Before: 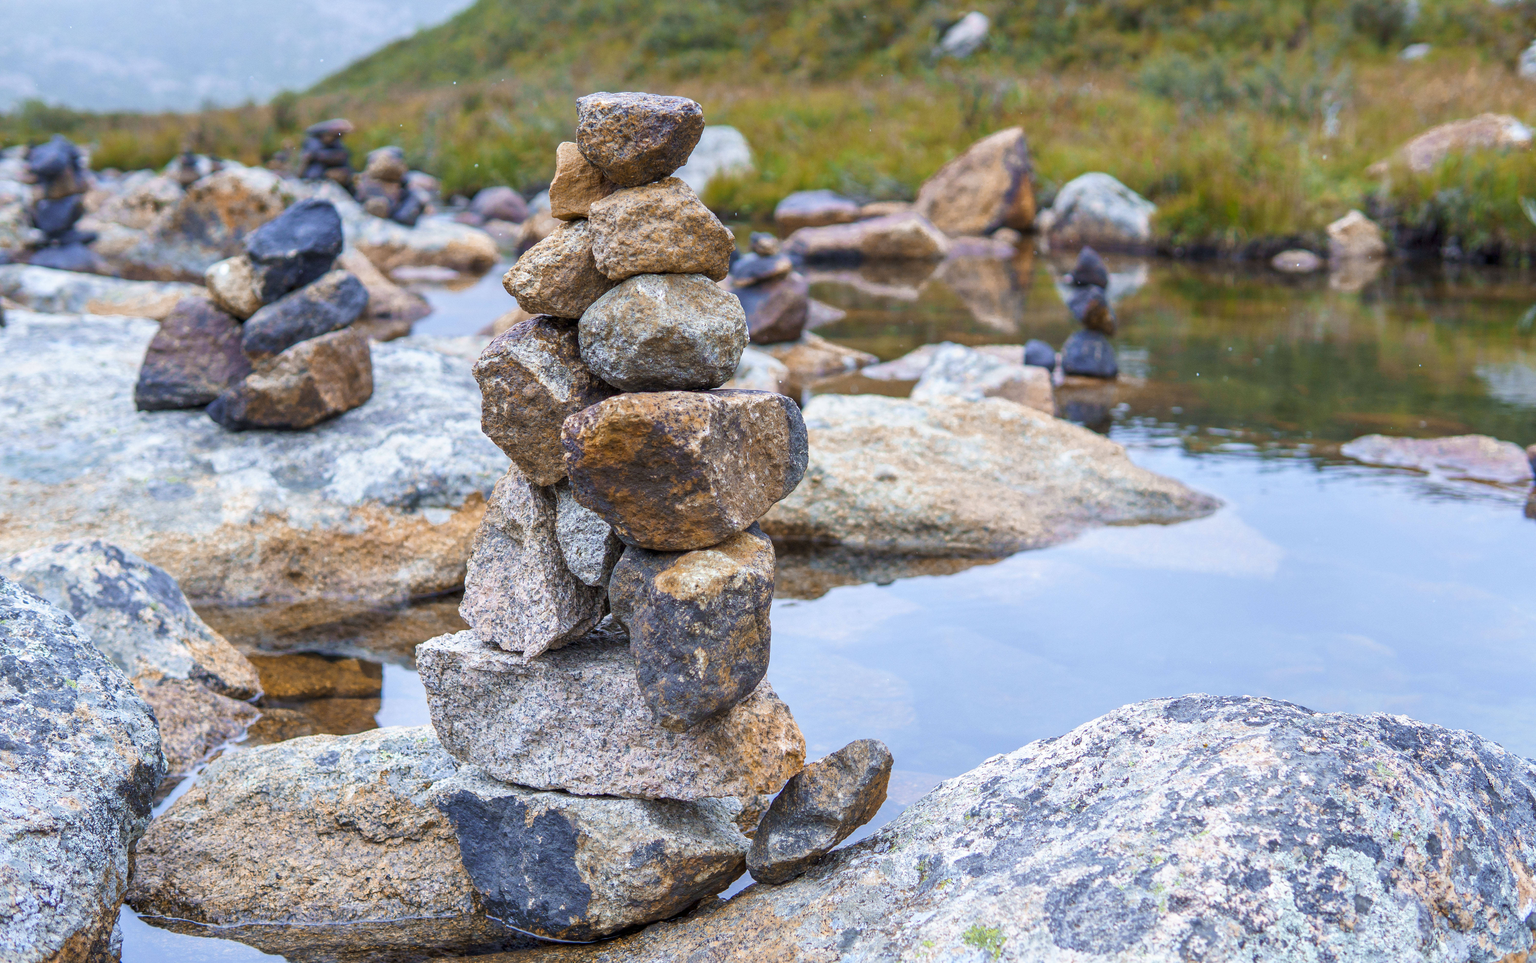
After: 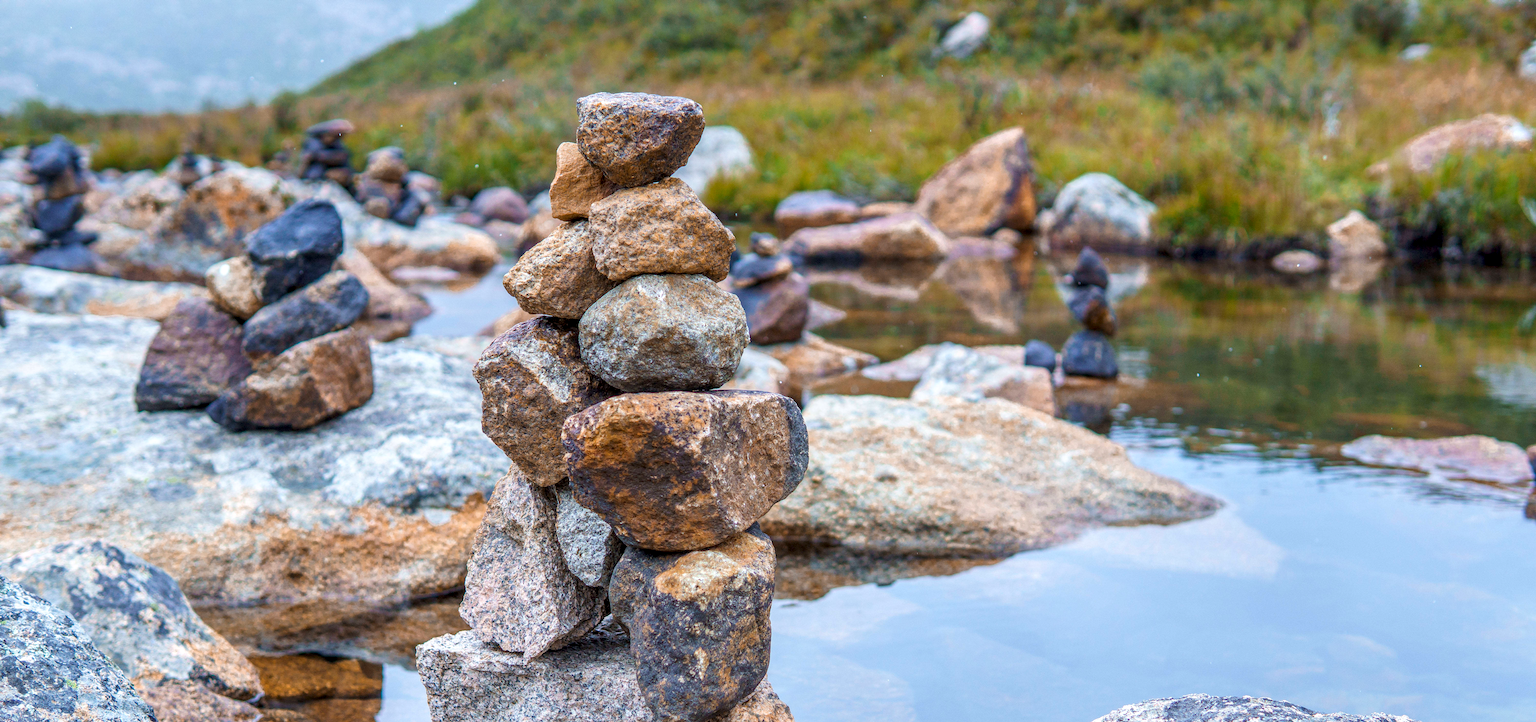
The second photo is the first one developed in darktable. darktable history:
crop: bottom 24.984%
local contrast: on, module defaults
